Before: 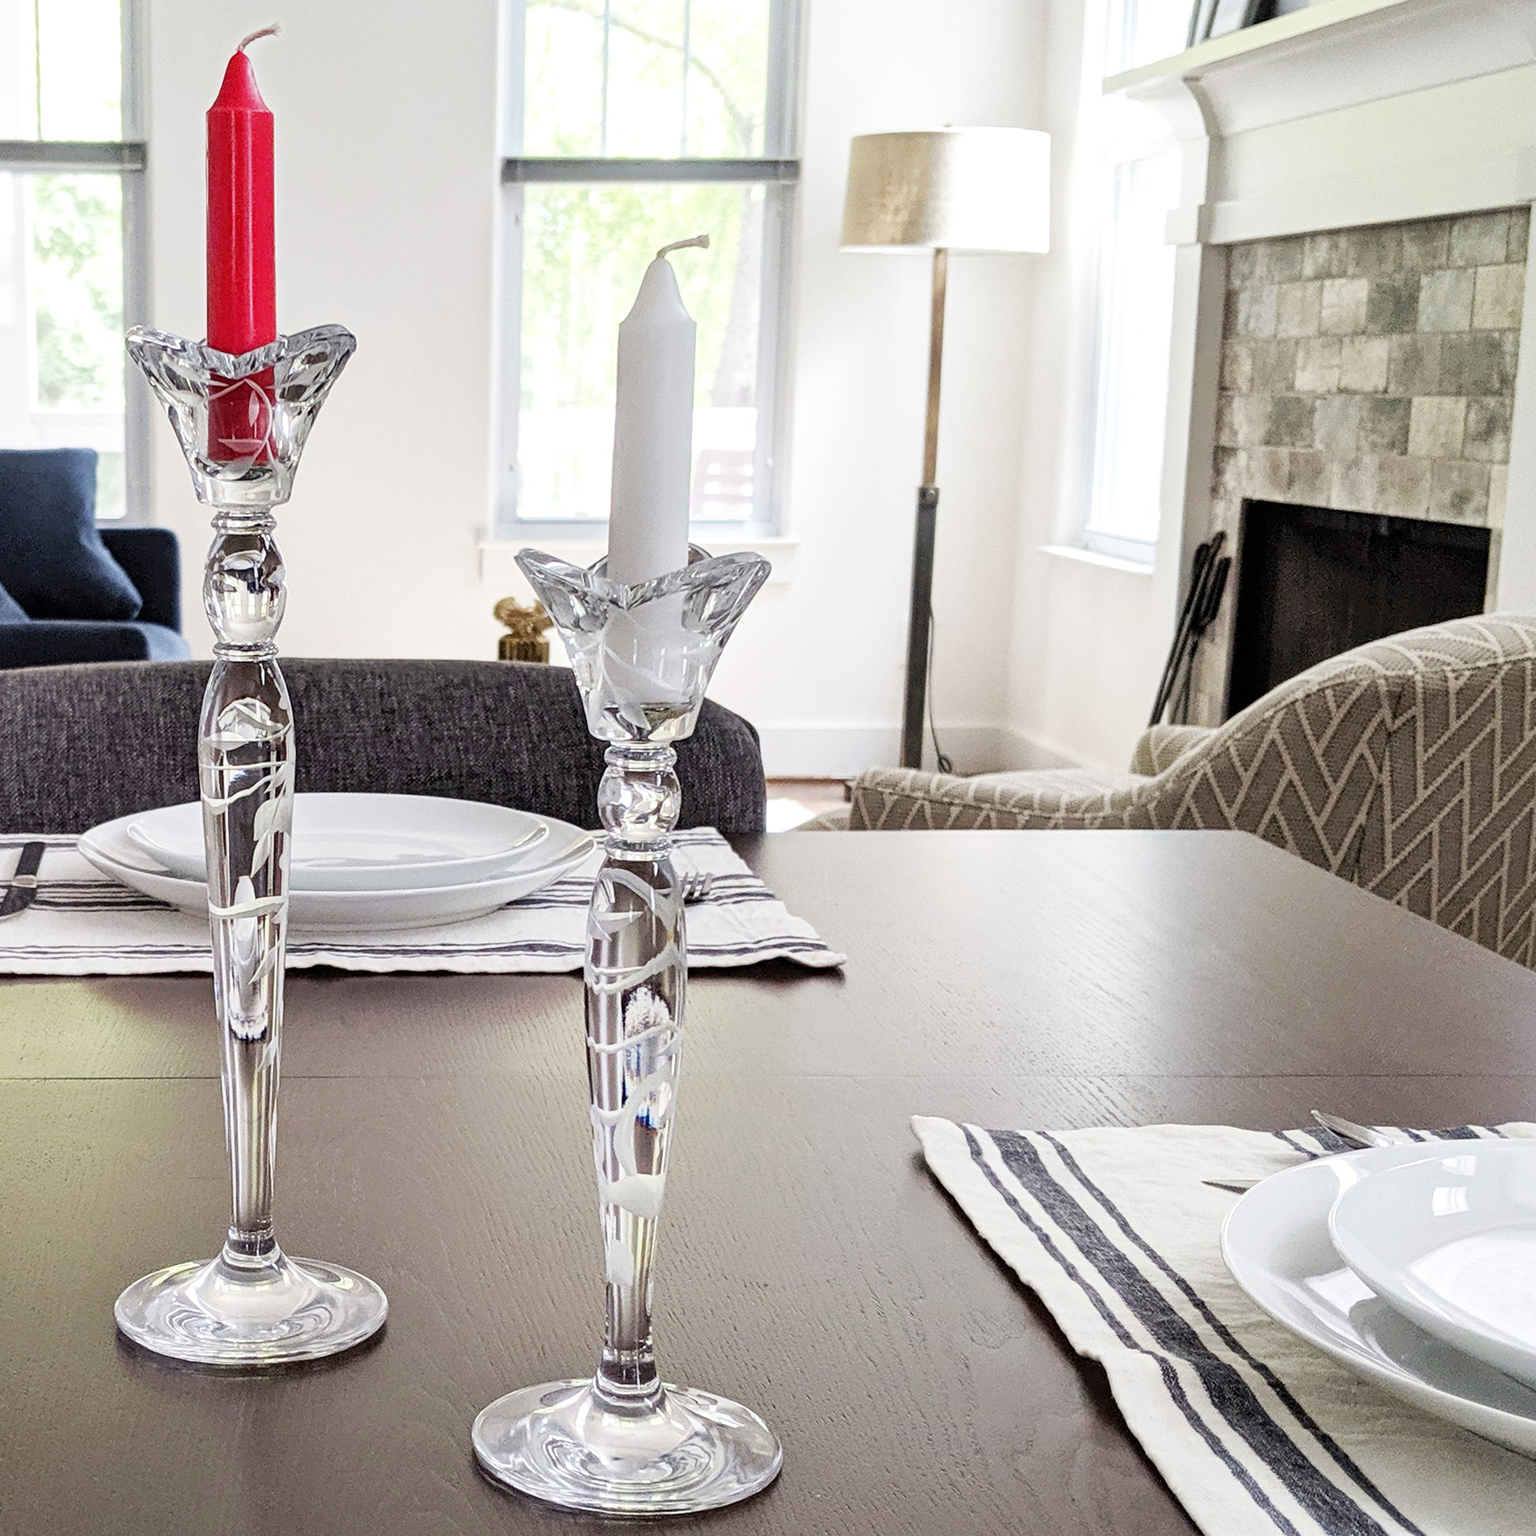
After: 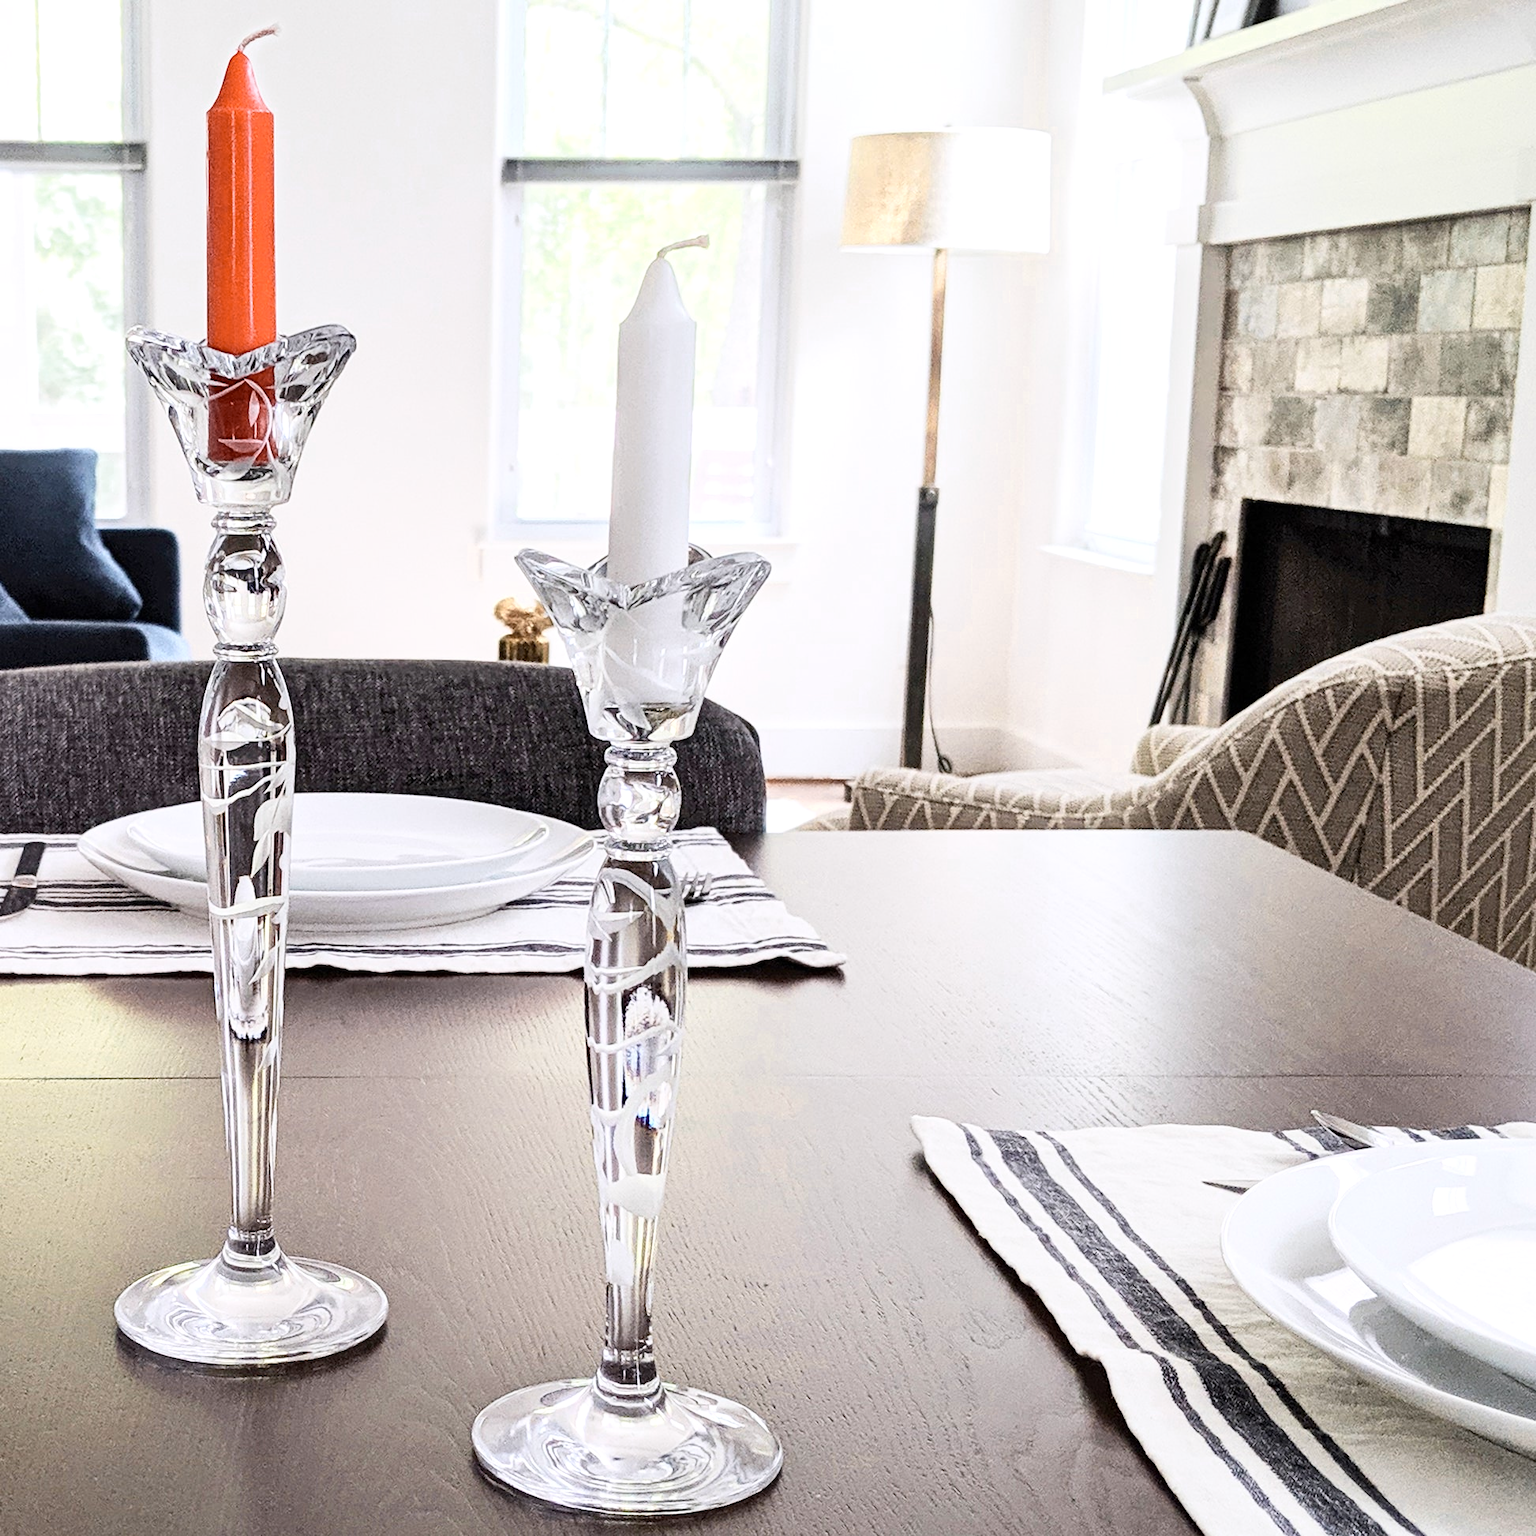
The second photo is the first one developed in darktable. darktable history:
contrast brightness saturation: contrast 0.24, brightness 0.09
color zones: curves: ch0 [(0.018, 0.548) (0.197, 0.654) (0.425, 0.447) (0.605, 0.658) (0.732, 0.579)]; ch1 [(0.105, 0.531) (0.224, 0.531) (0.386, 0.39) (0.618, 0.456) (0.732, 0.456) (0.956, 0.421)]; ch2 [(0.039, 0.583) (0.215, 0.465) (0.399, 0.544) (0.465, 0.548) (0.614, 0.447) (0.724, 0.43) (0.882, 0.623) (0.956, 0.632)]
white balance: red 1.004, blue 1.024
